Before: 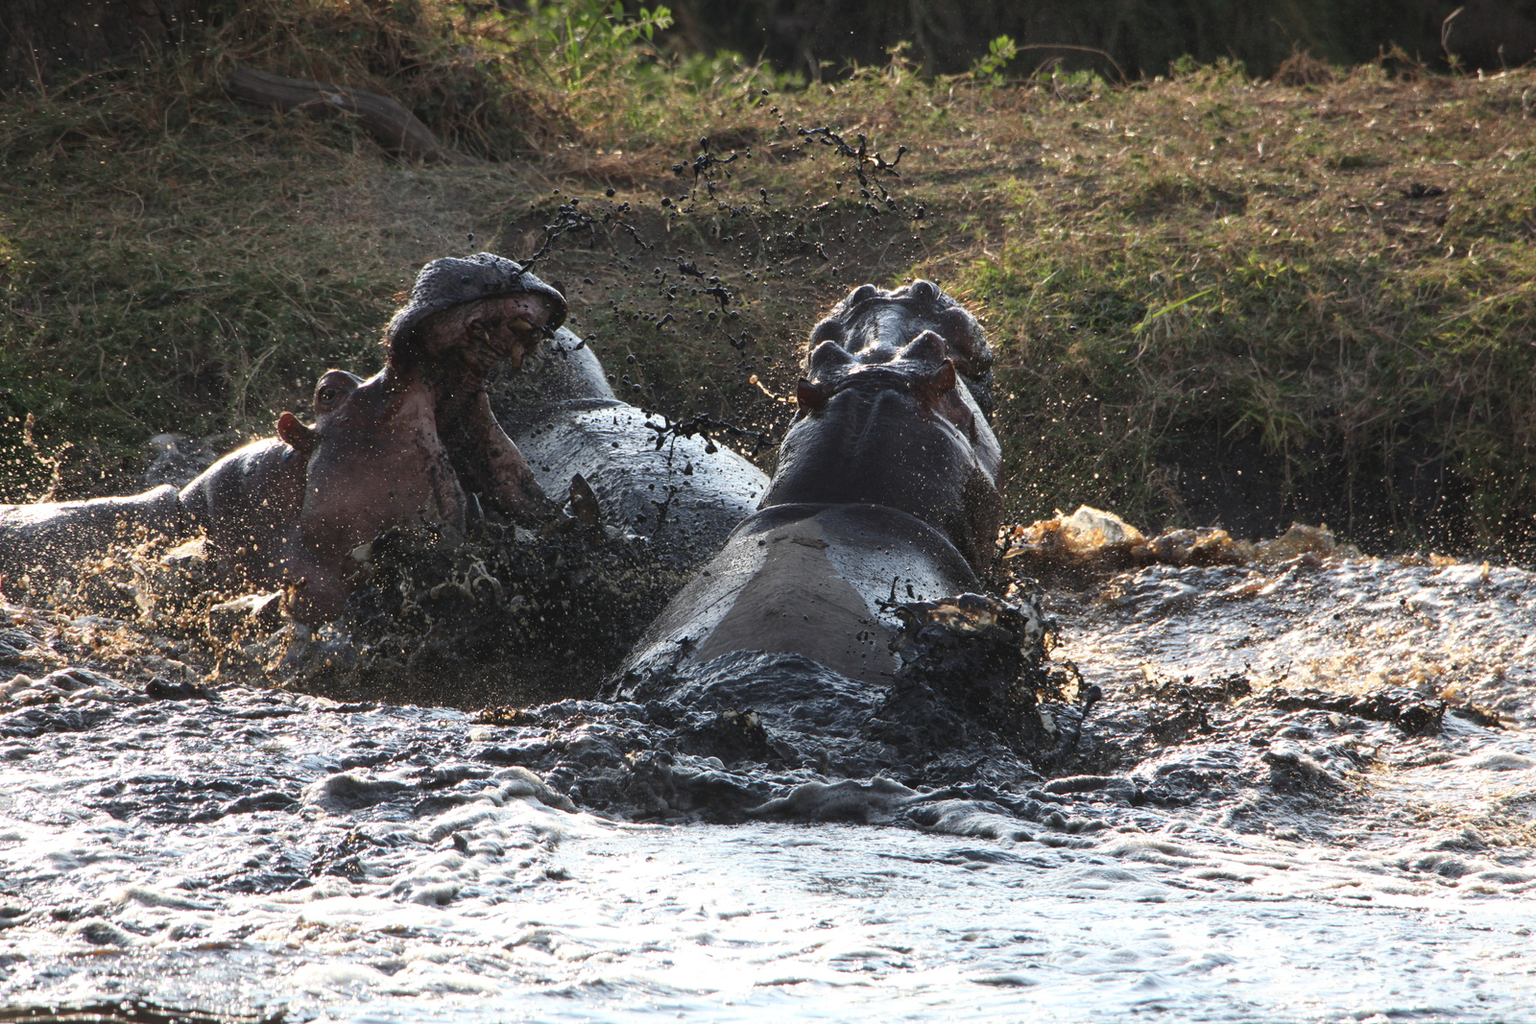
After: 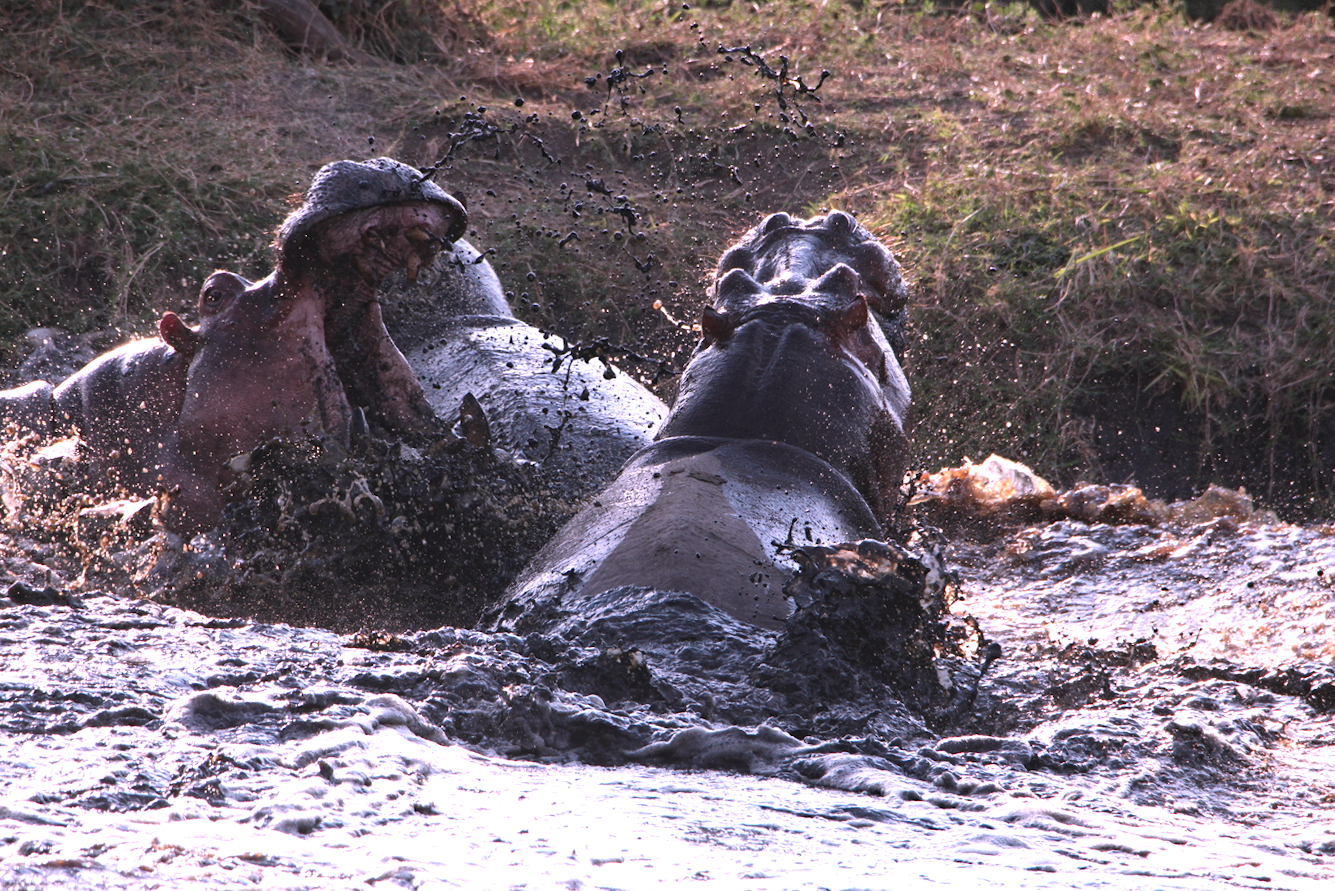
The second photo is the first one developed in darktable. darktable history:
crop and rotate: angle -3.12°, left 5.143%, top 5.157%, right 4.715%, bottom 4.586%
color correction: highlights a* 15.47, highlights b* -20
haze removal: compatibility mode true, adaptive false
exposure: black level correction 0, exposure 0.498 EV, compensate highlight preservation false
